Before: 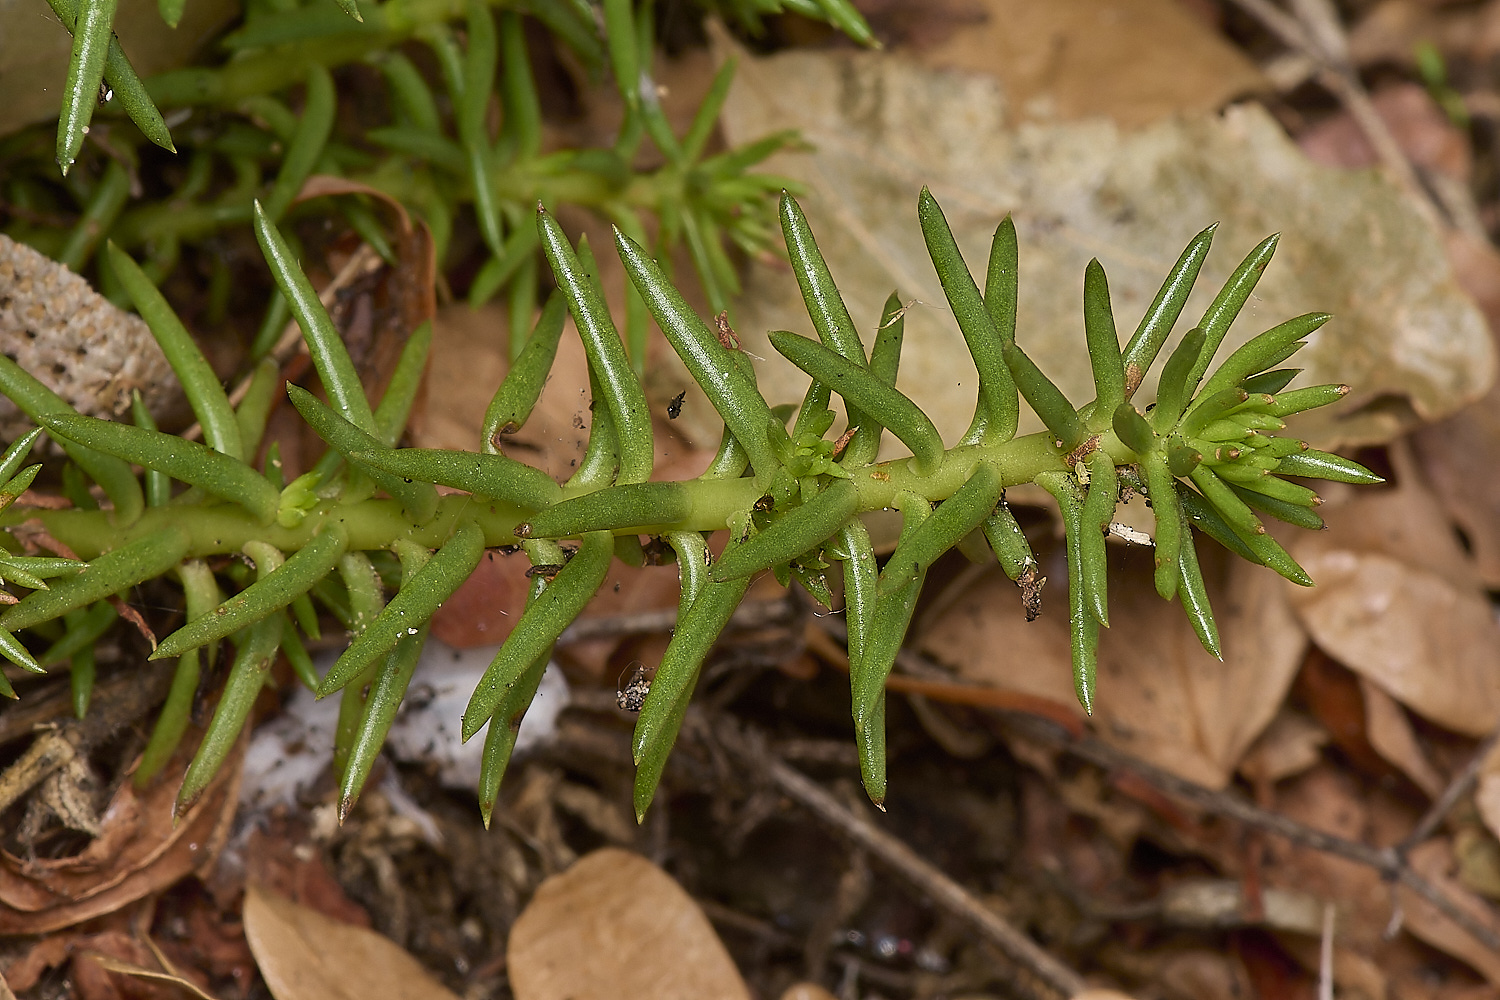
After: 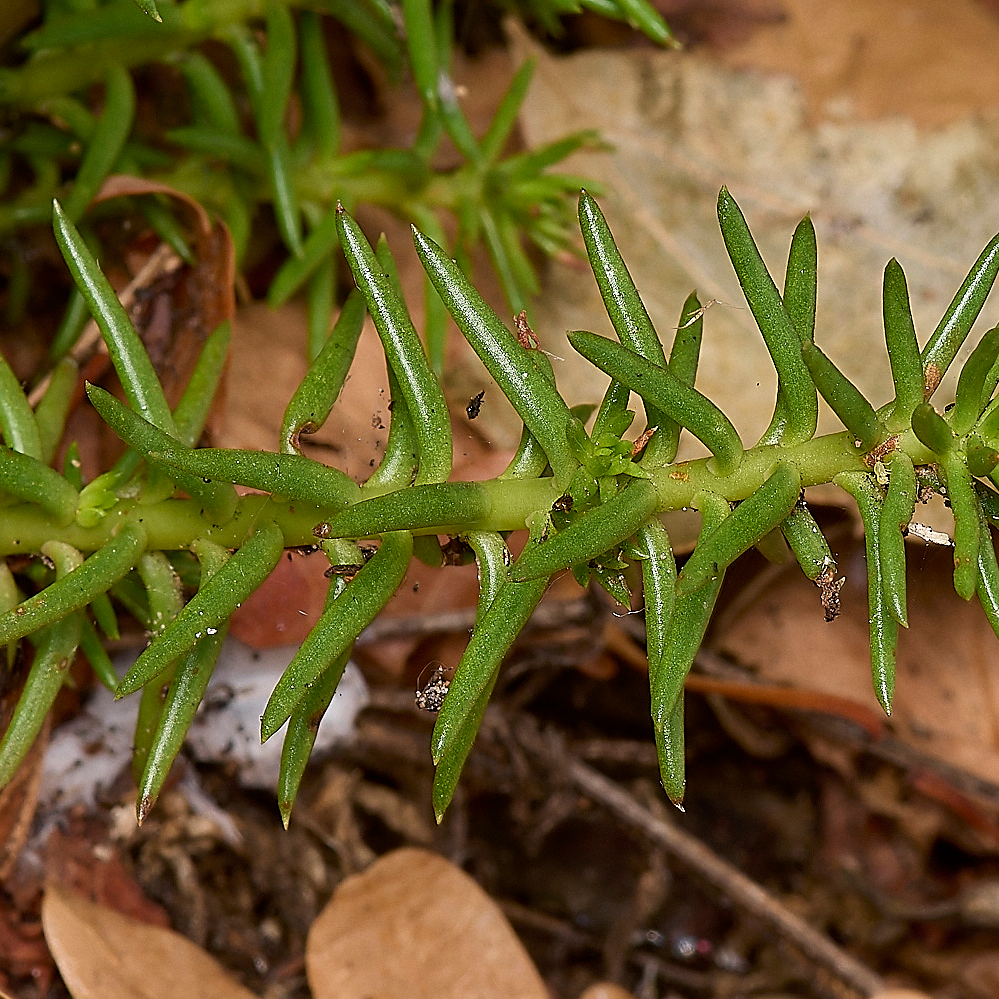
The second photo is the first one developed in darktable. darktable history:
sharpen: on, module defaults
grain: coarseness 0.09 ISO, strength 10%
crop and rotate: left 13.409%, right 19.924%
contrast brightness saturation: contrast 0.05
